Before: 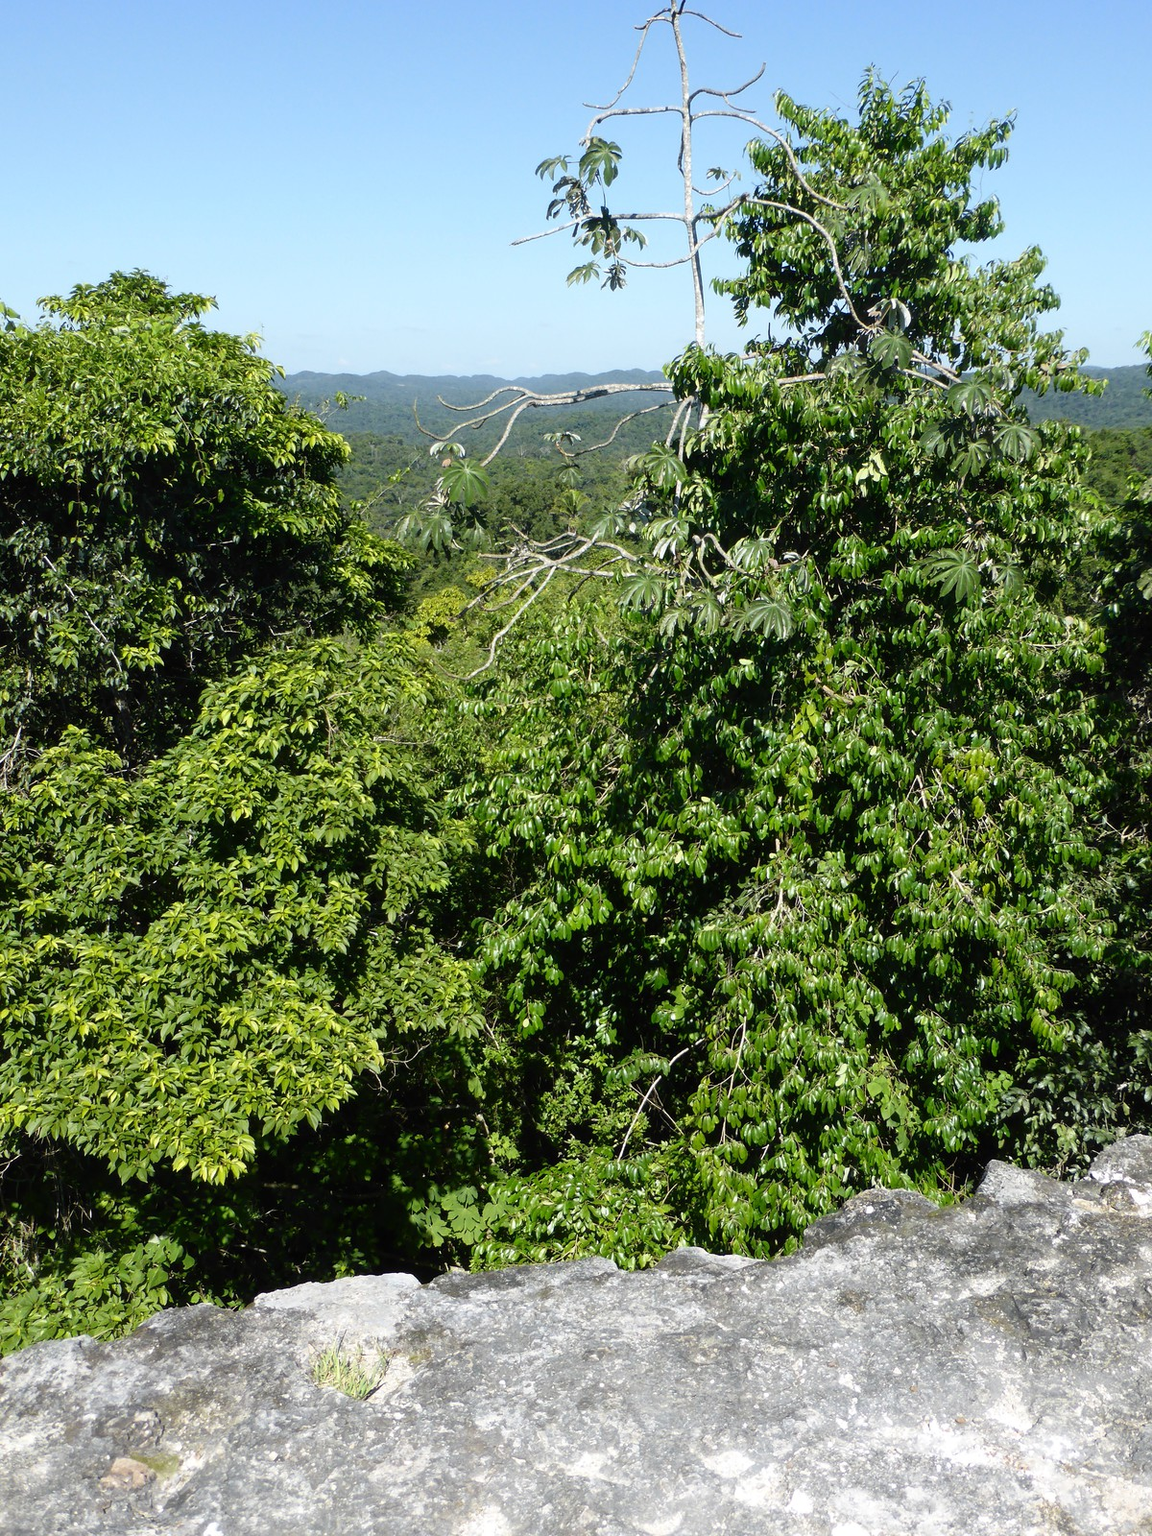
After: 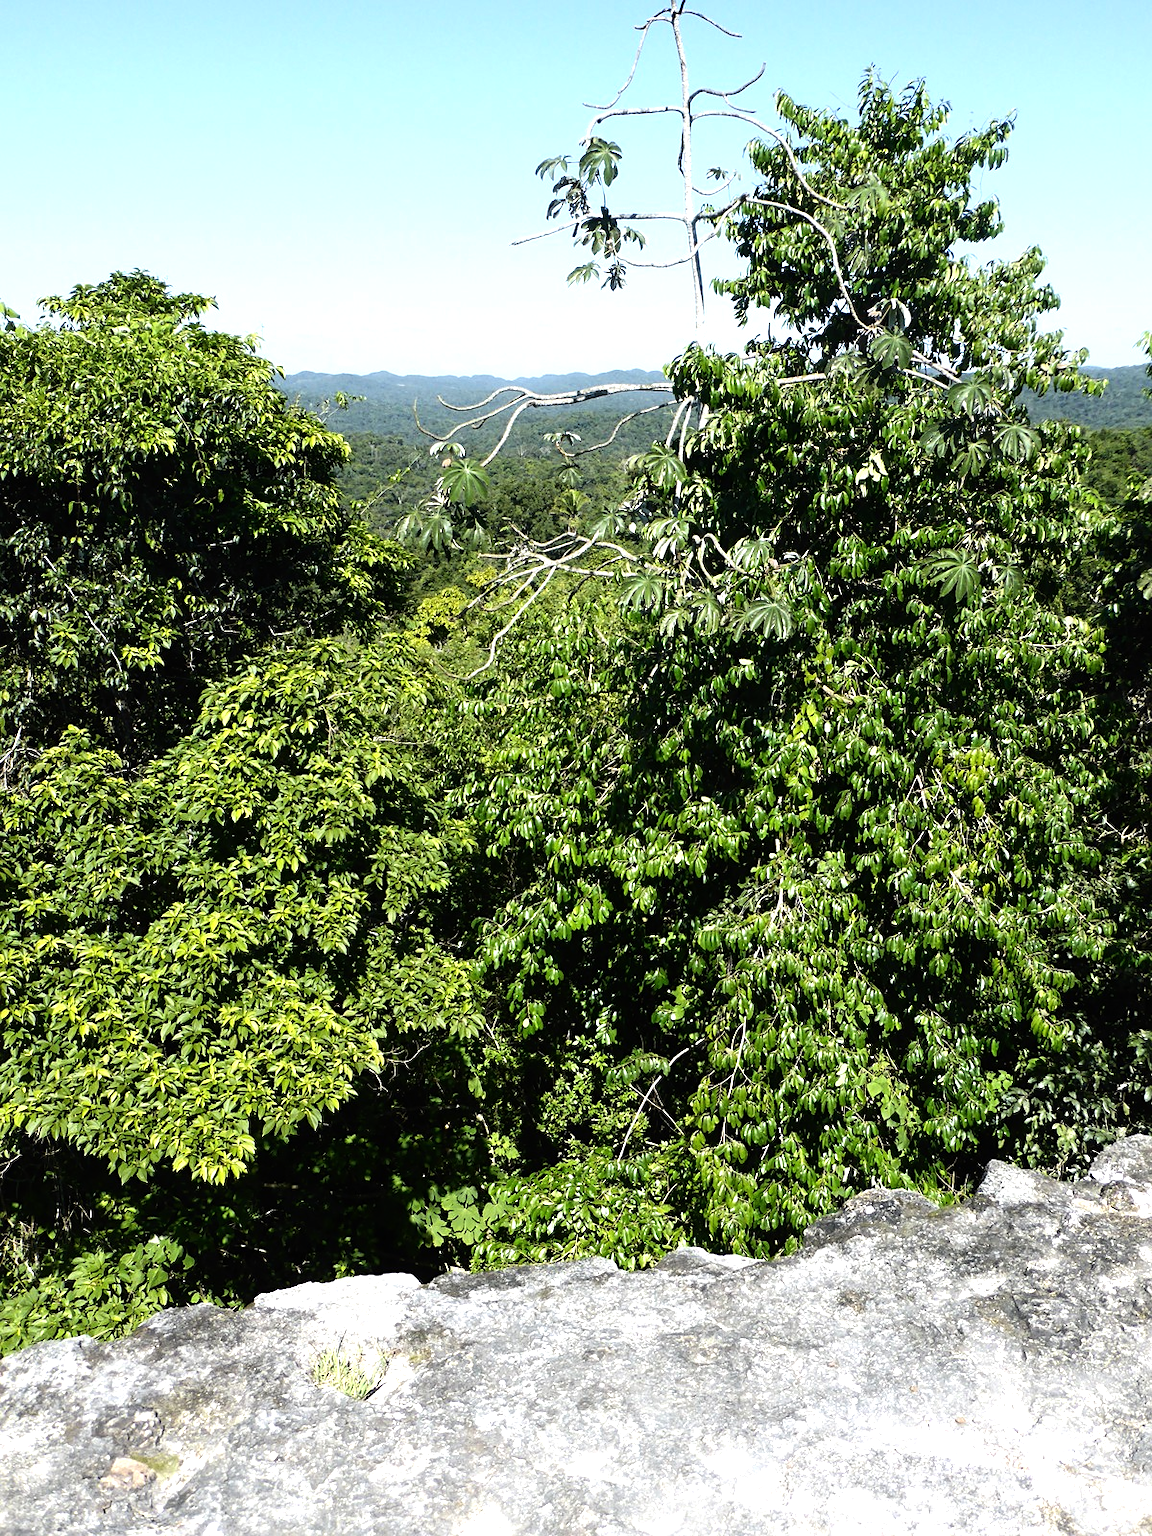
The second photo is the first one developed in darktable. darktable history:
sharpen: amount 0.2
tone equalizer: -8 EV -0.75 EV, -7 EV -0.7 EV, -6 EV -0.6 EV, -5 EV -0.4 EV, -3 EV 0.4 EV, -2 EV 0.6 EV, -1 EV 0.7 EV, +0 EV 0.75 EV, edges refinement/feathering 500, mask exposure compensation -1.57 EV, preserve details no
